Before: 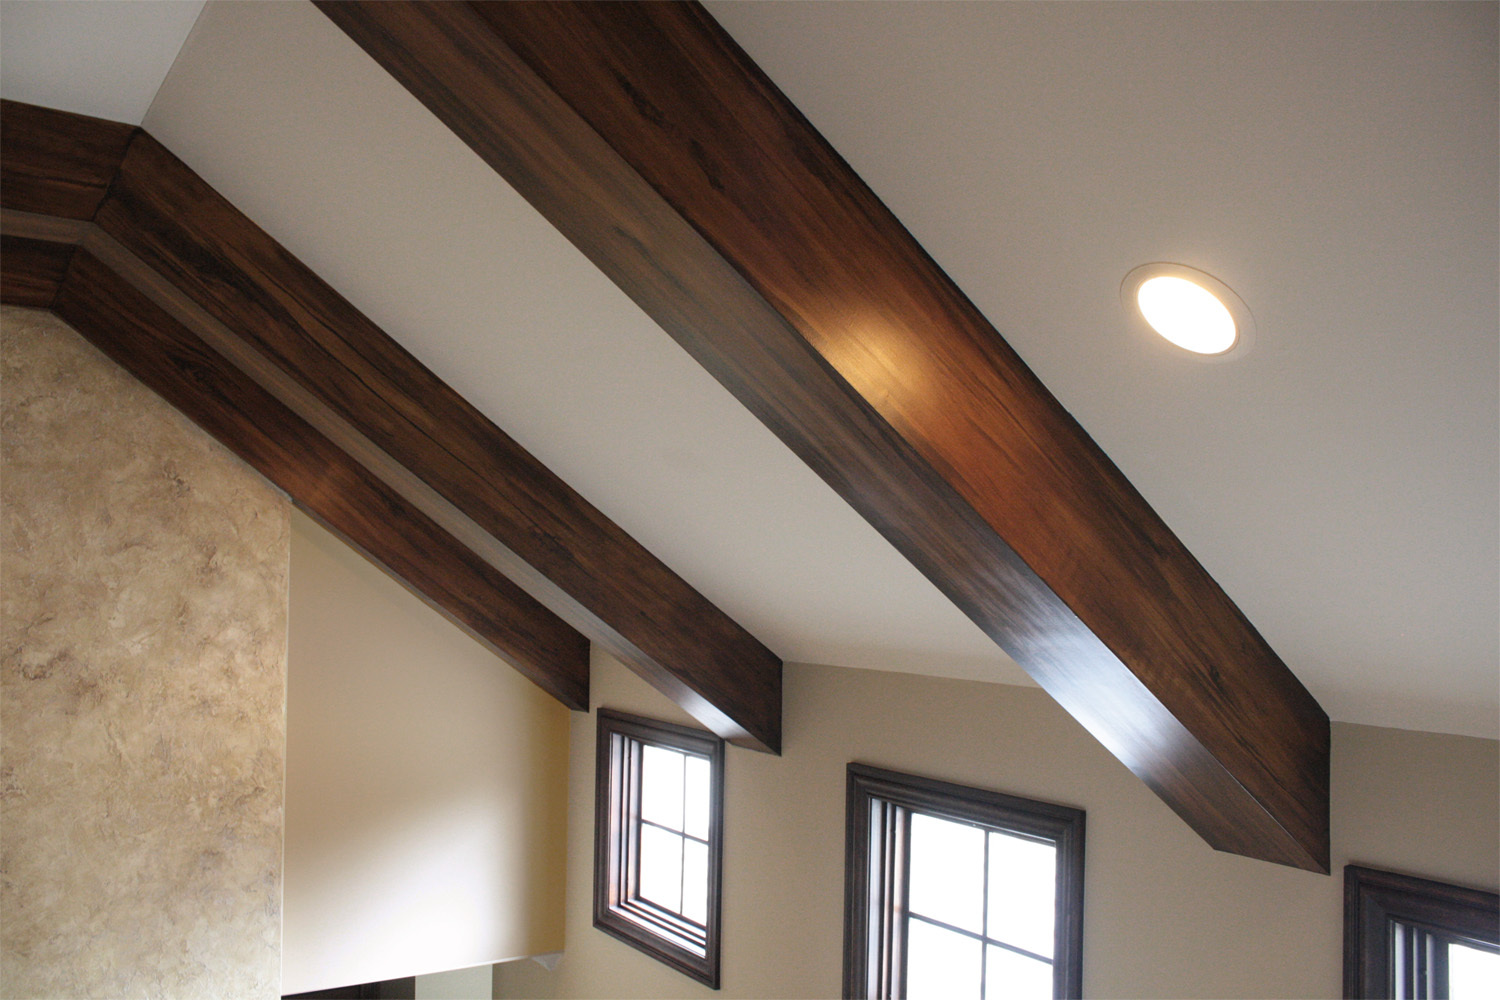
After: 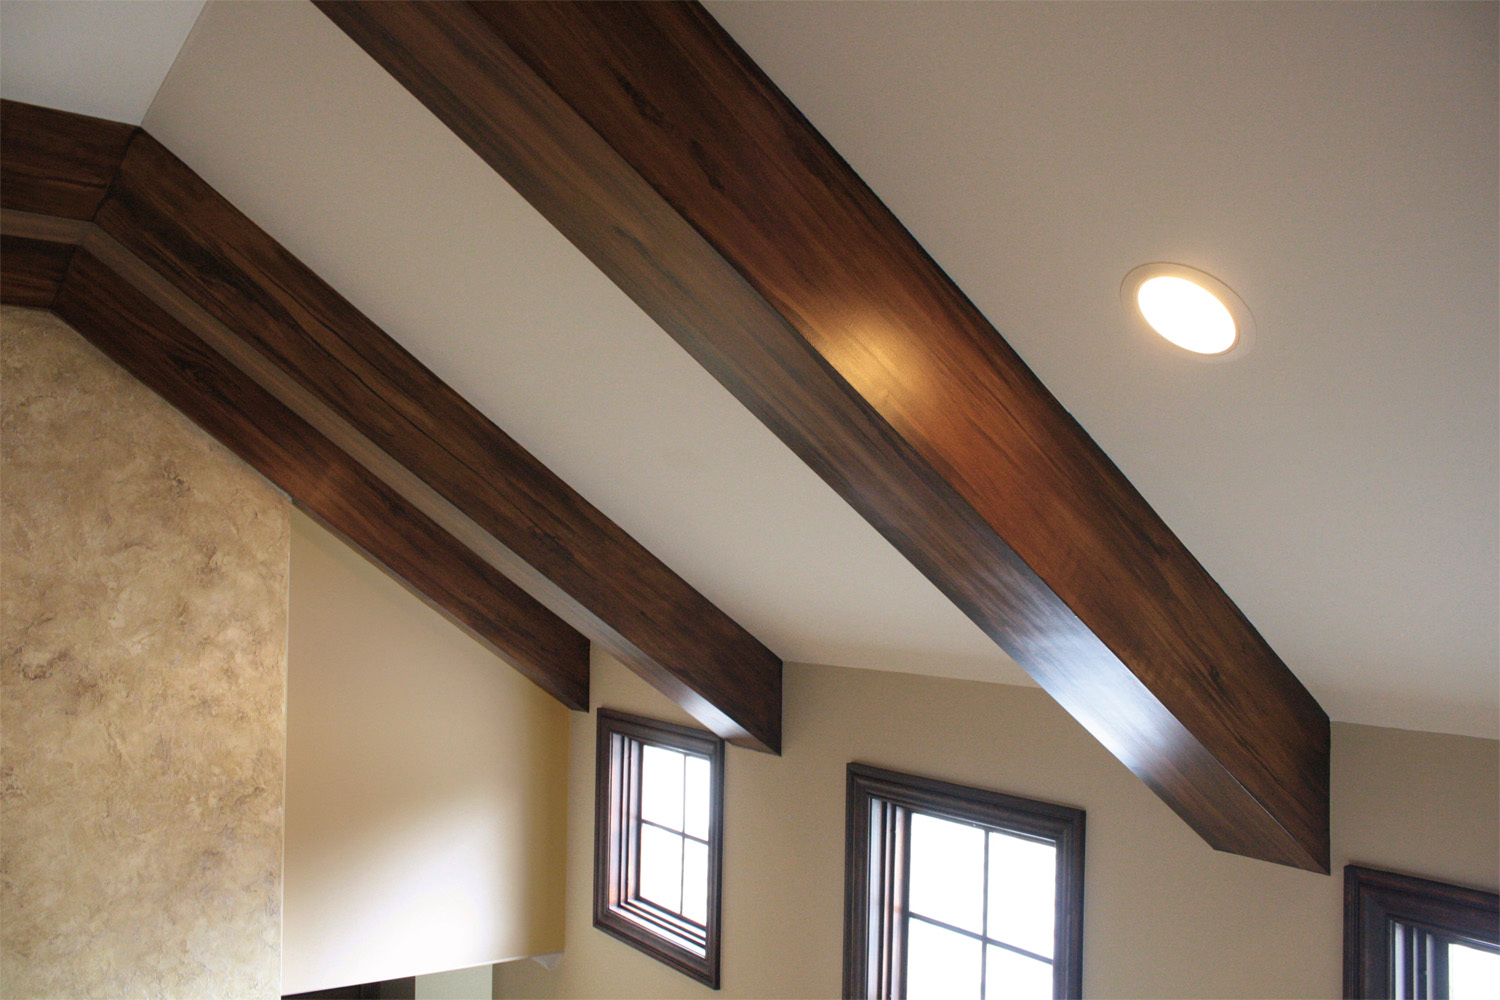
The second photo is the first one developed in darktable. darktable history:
velvia: on, module defaults
